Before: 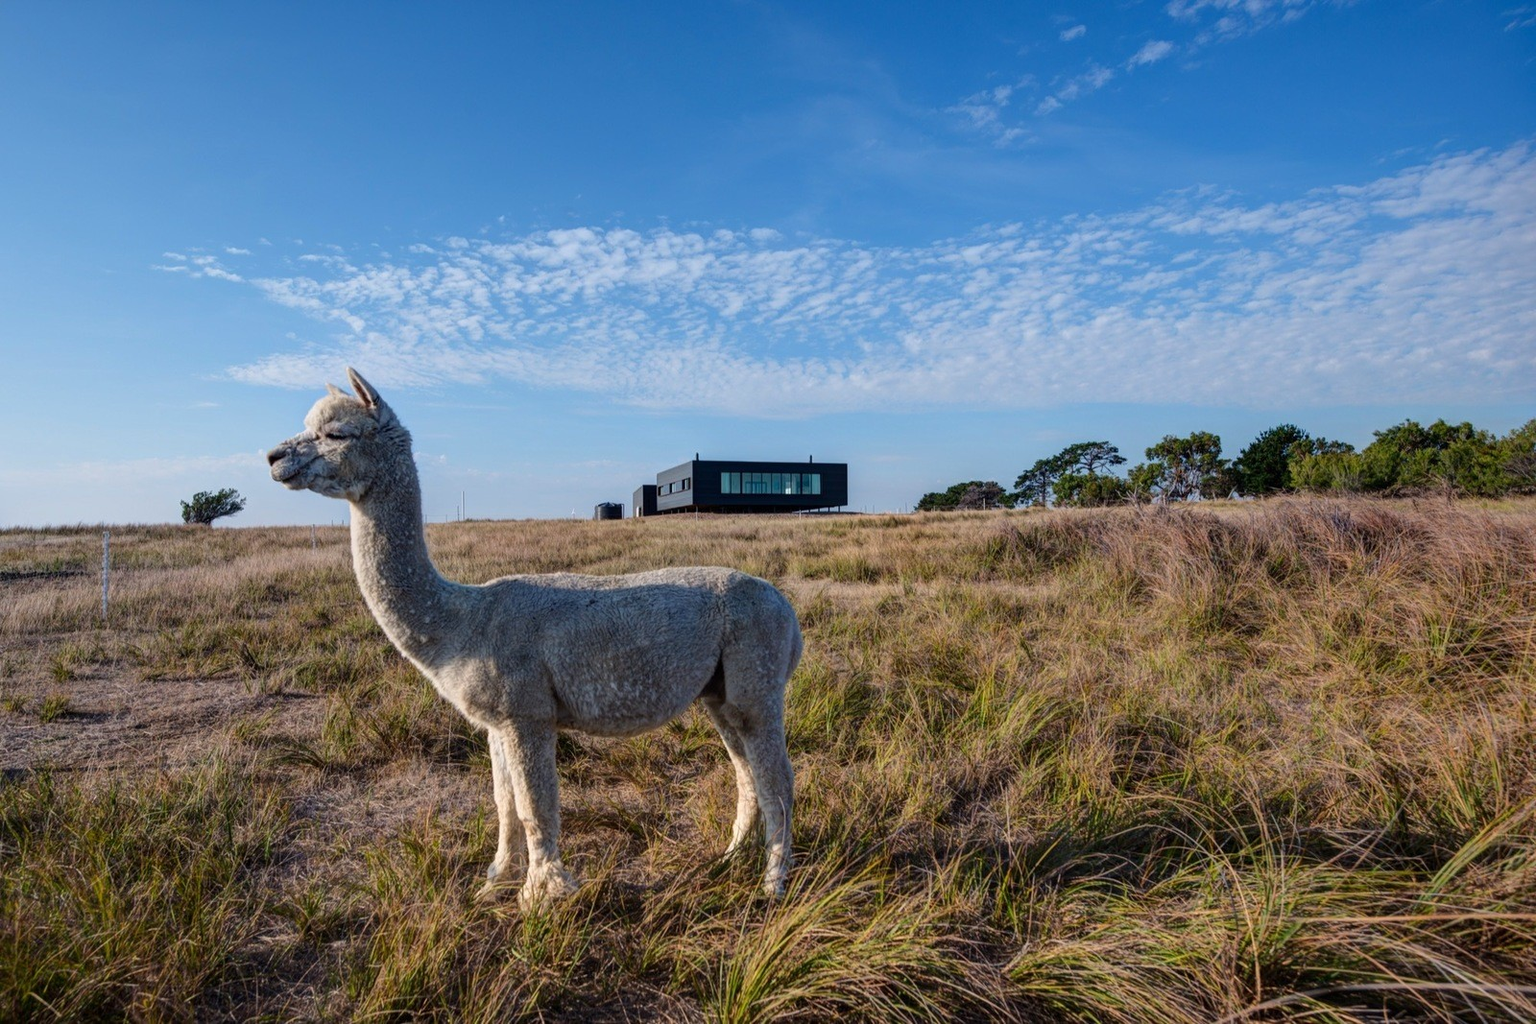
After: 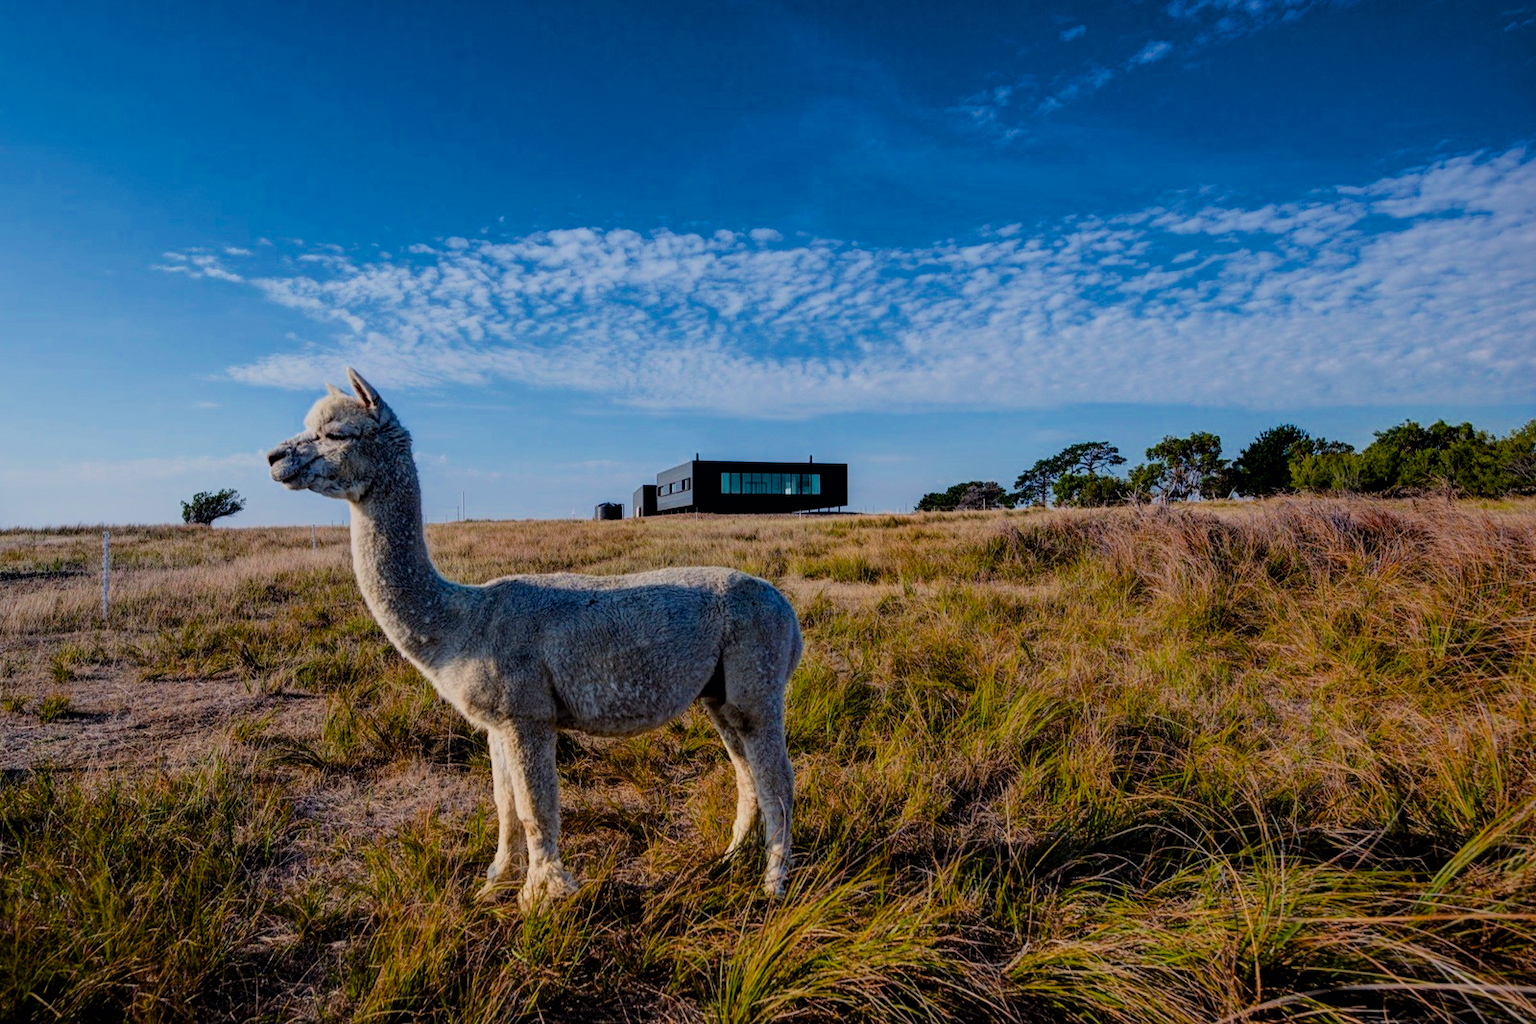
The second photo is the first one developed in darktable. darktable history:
filmic rgb: black relative exposure -7.65 EV, white relative exposure 4.56 EV, hardness 3.61, color science v6 (2022)
color balance rgb: global offset › luminance -0.47%, perceptual saturation grading › global saturation 30.575%, saturation formula JzAzBz (2021)
